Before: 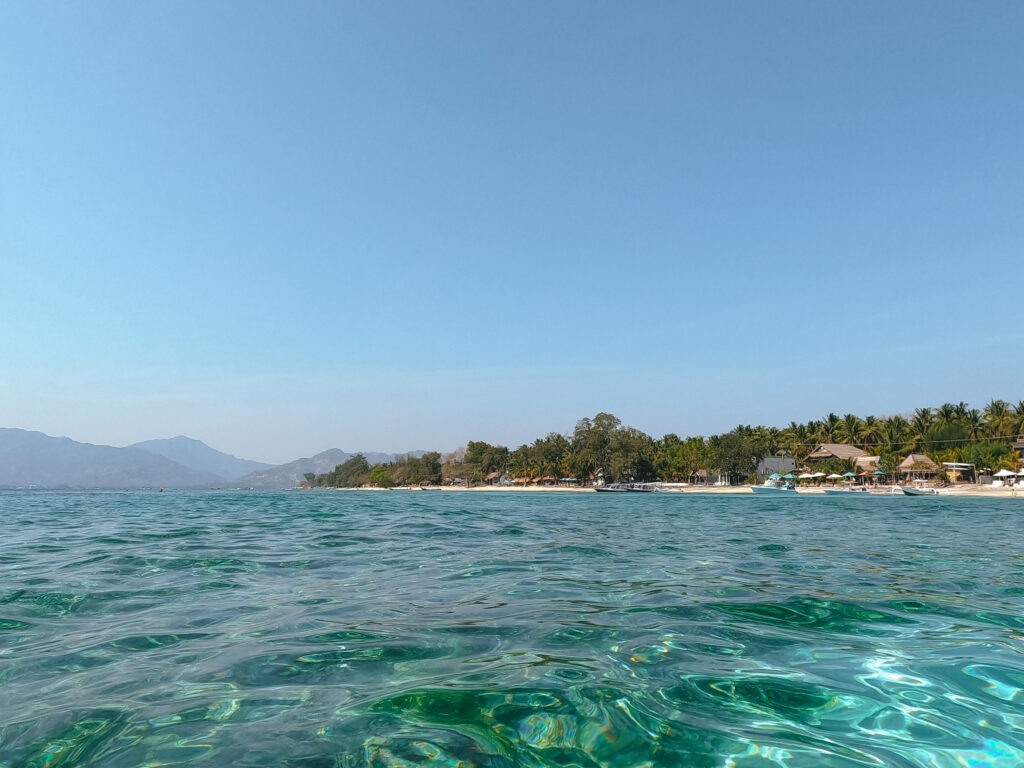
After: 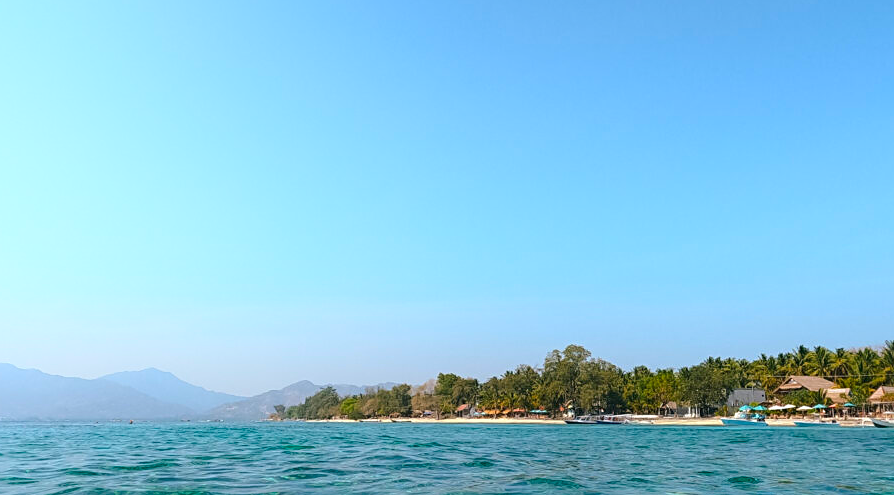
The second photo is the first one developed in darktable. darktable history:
contrast brightness saturation: saturation 0.5
crop: left 3.015%, top 8.969%, right 9.647%, bottom 26.457%
shadows and highlights: shadows -54.3, highlights 86.09, soften with gaussian
sharpen: radius 2.529, amount 0.323
